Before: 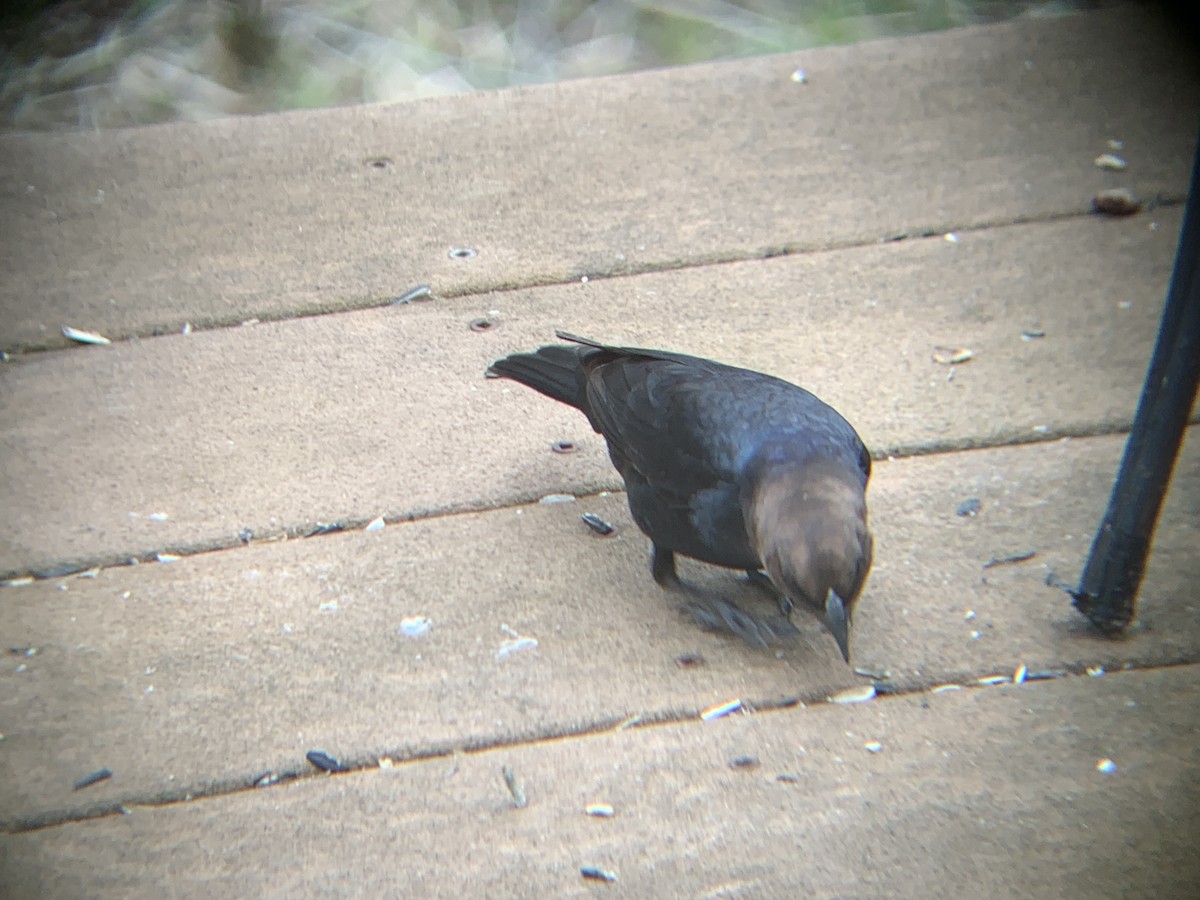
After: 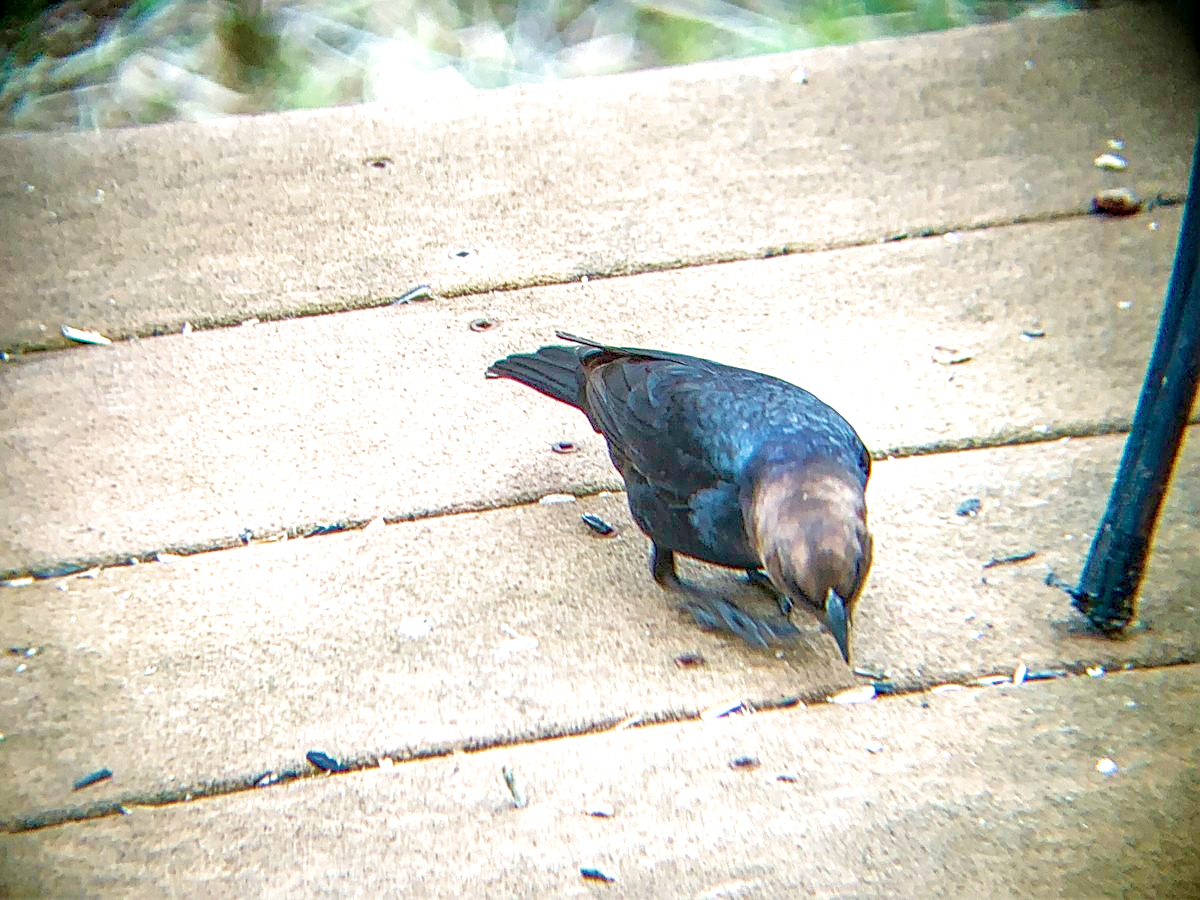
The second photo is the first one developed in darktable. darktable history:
shadows and highlights: on, module defaults
local contrast: highlights 3%, shadows 2%, detail 181%
sharpen: on, module defaults
velvia: strength 67.26%, mid-tones bias 0.974
base curve: curves: ch0 [(0, 0) (0.028, 0.03) (0.121, 0.232) (0.46, 0.748) (0.859, 0.968) (1, 1)], fusion 1, preserve colors none
